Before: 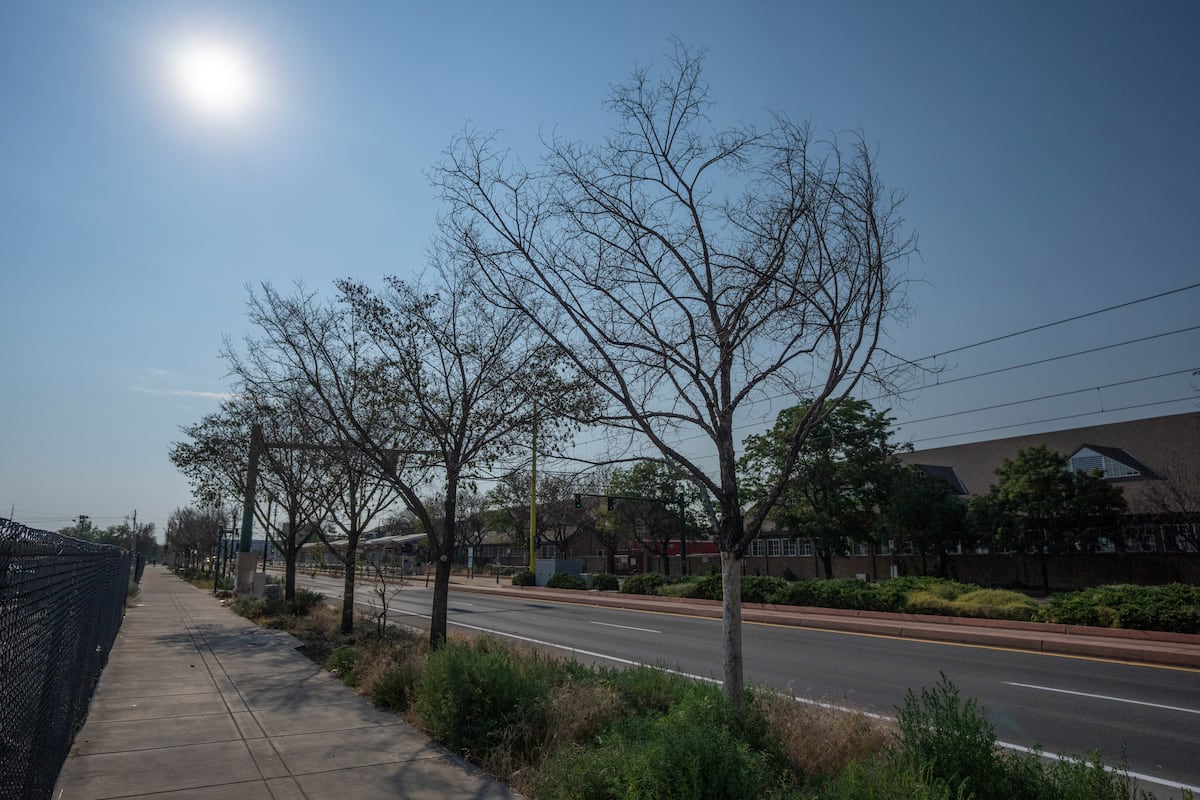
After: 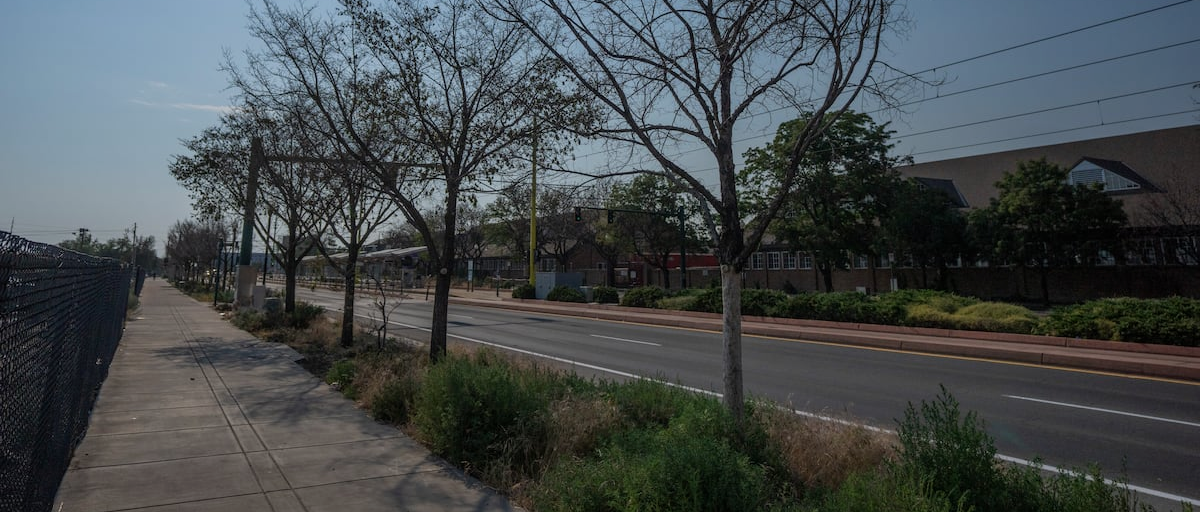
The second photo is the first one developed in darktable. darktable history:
crop and rotate: top 35.992%
exposure: exposure -0.241 EV, compensate highlight preservation false
